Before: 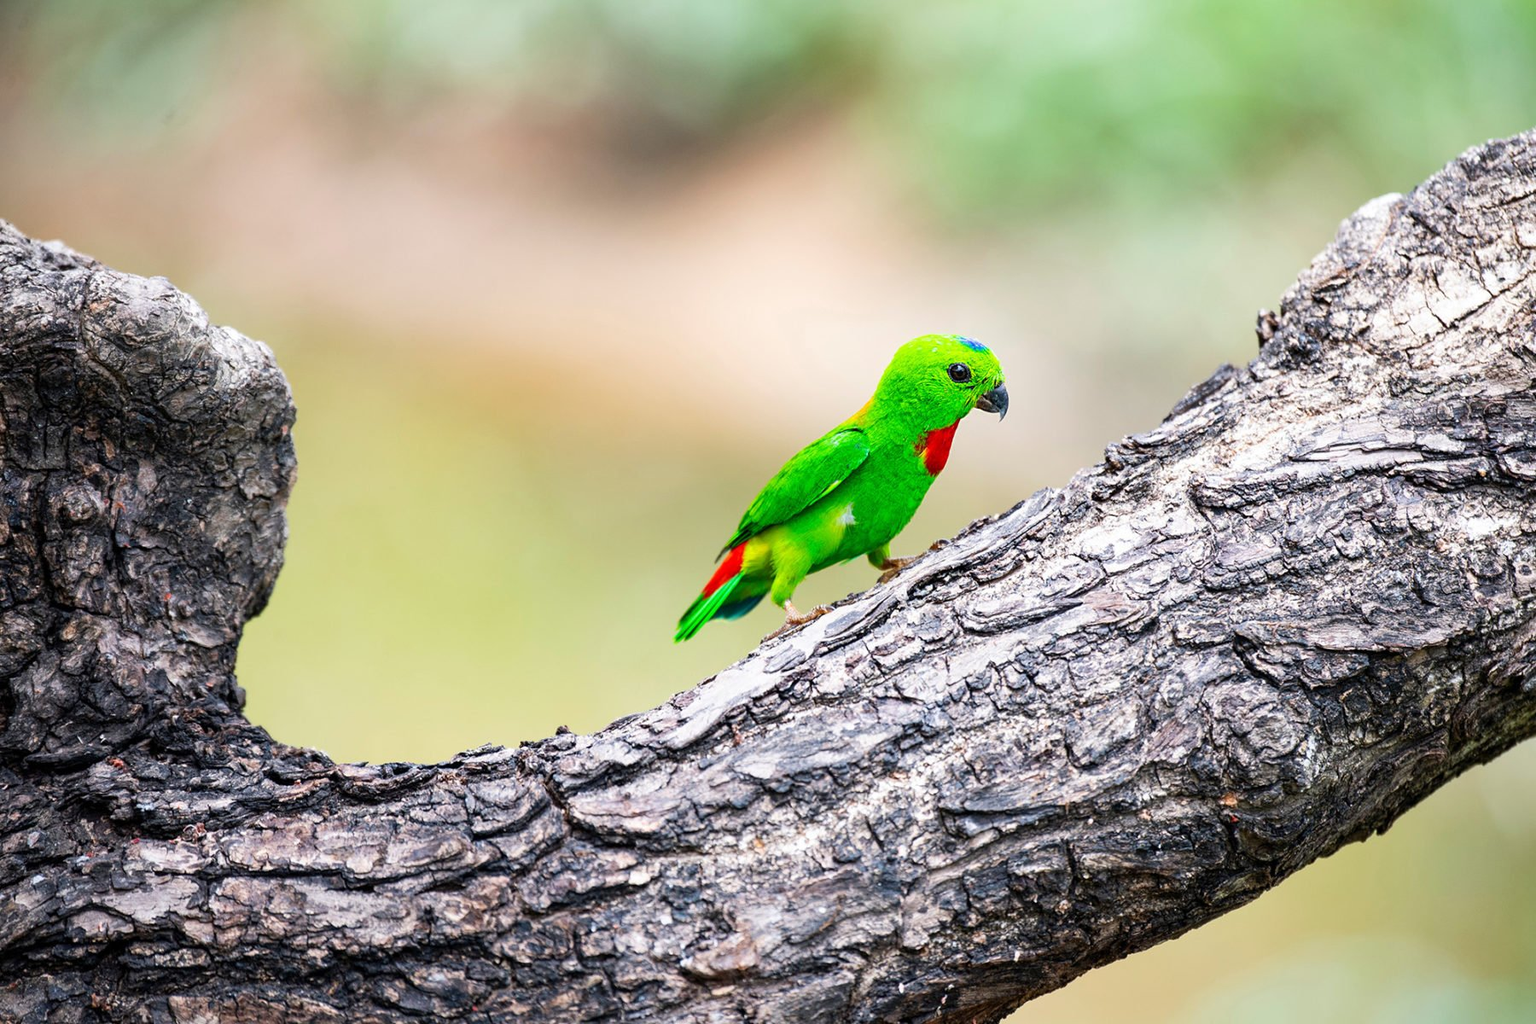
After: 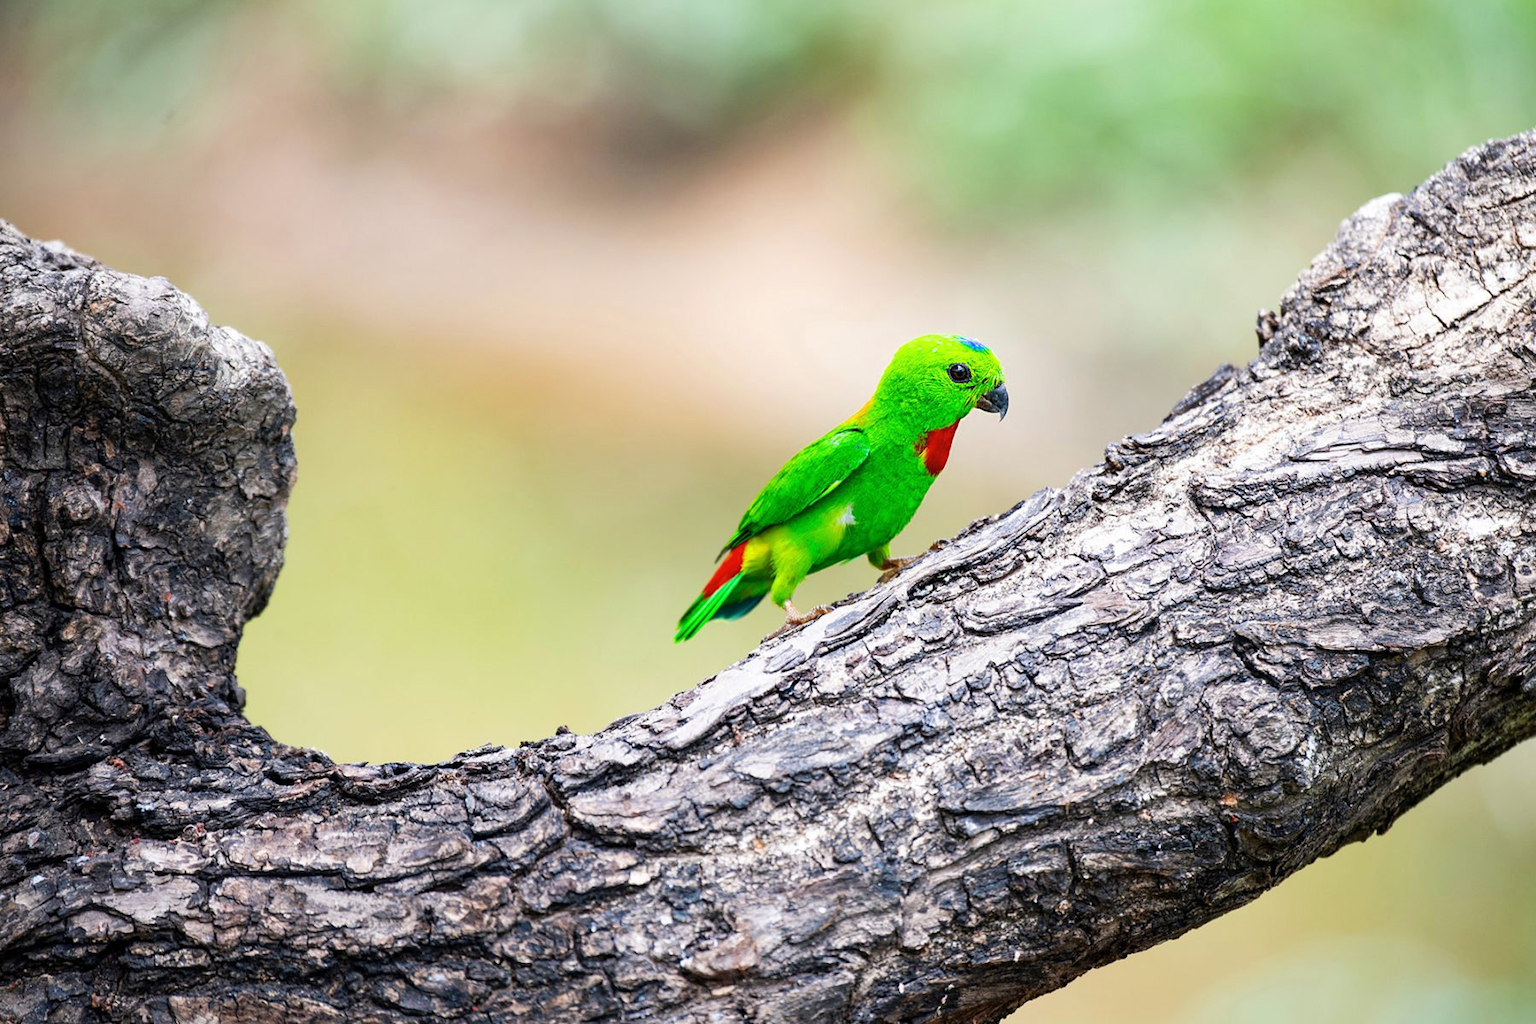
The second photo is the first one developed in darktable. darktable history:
color zones: curves: ch0 [(0.068, 0.464) (0.25, 0.5) (0.48, 0.508) (0.75, 0.536) (0.886, 0.476) (0.967, 0.456)]; ch1 [(0.066, 0.456) (0.25, 0.5) (0.616, 0.508) (0.746, 0.56) (0.934, 0.444)], mix 21.24%
